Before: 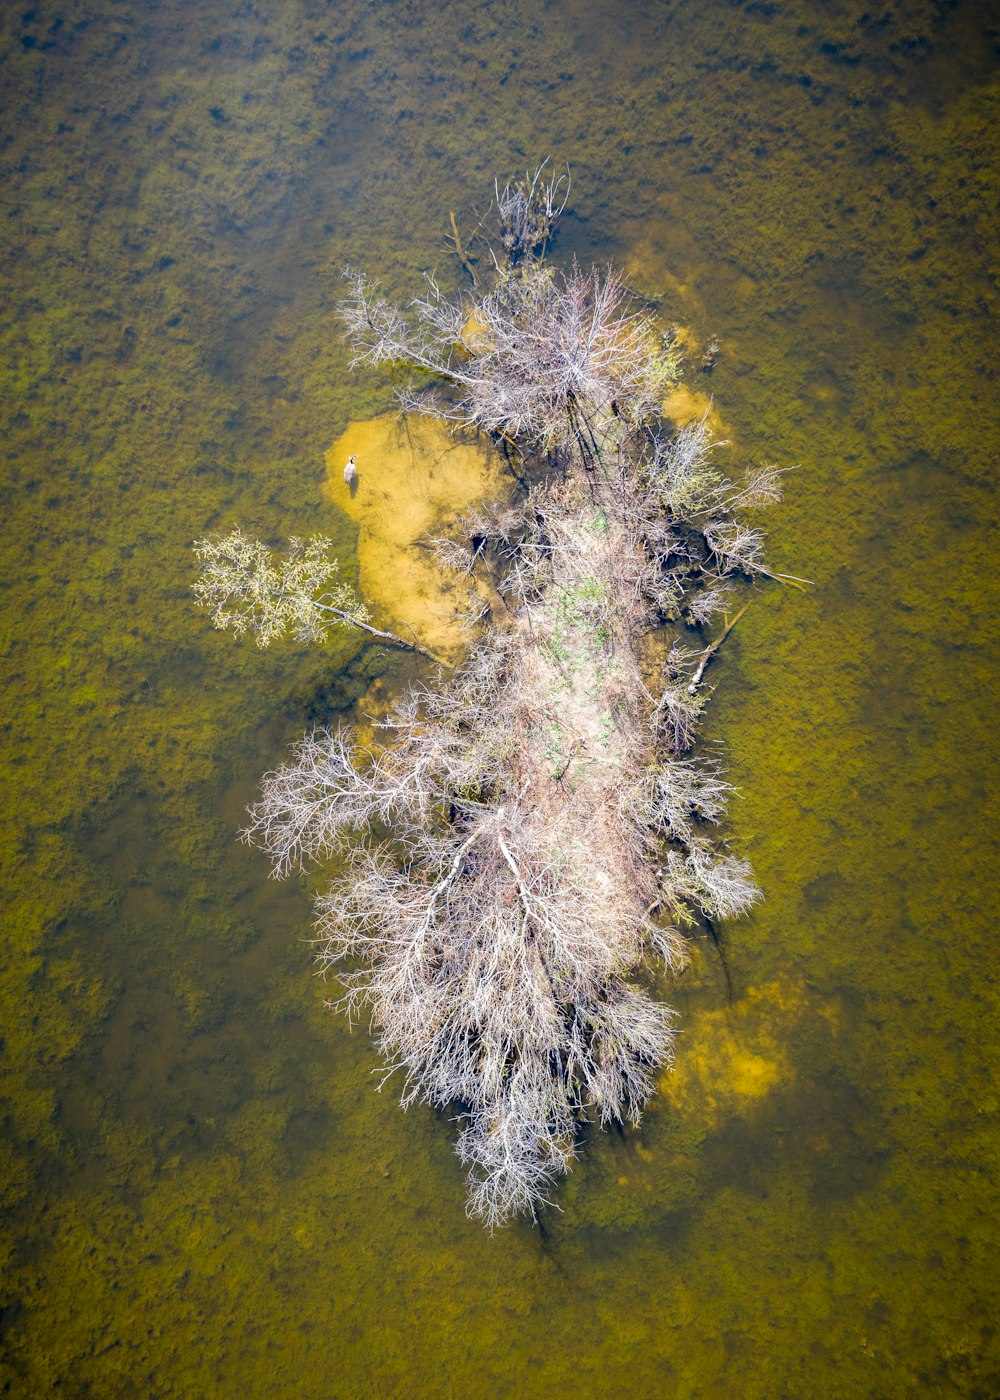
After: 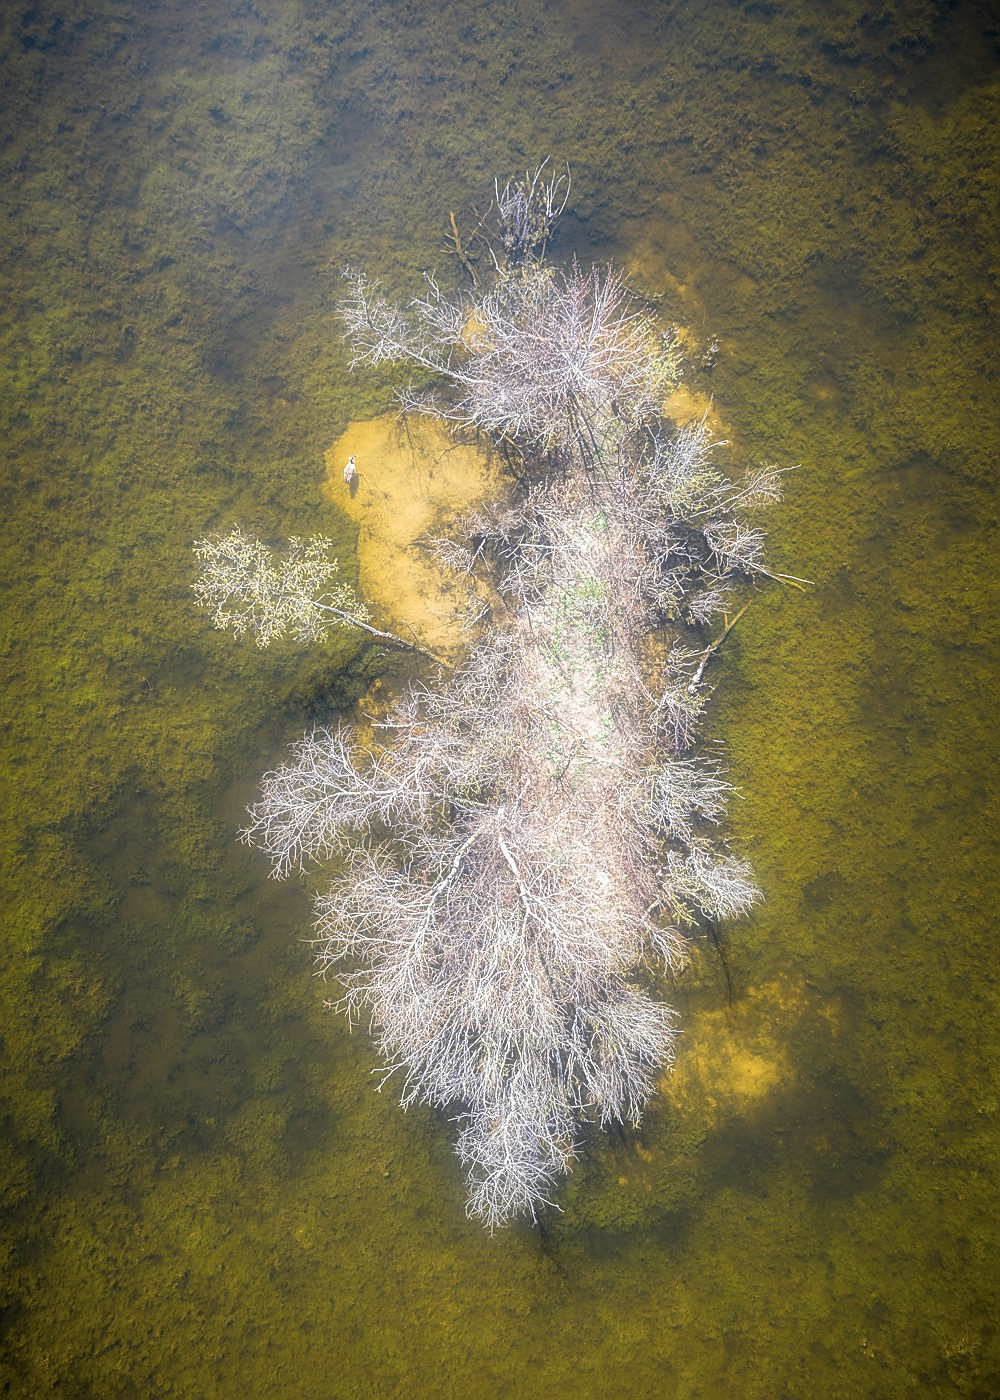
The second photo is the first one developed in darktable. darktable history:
soften: size 60.24%, saturation 65.46%, brightness 0.506 EV, mix 25.7%
sharpen: radius 1.4, amount 1.25, threshold 0.7
local contrast: on, module defaults
